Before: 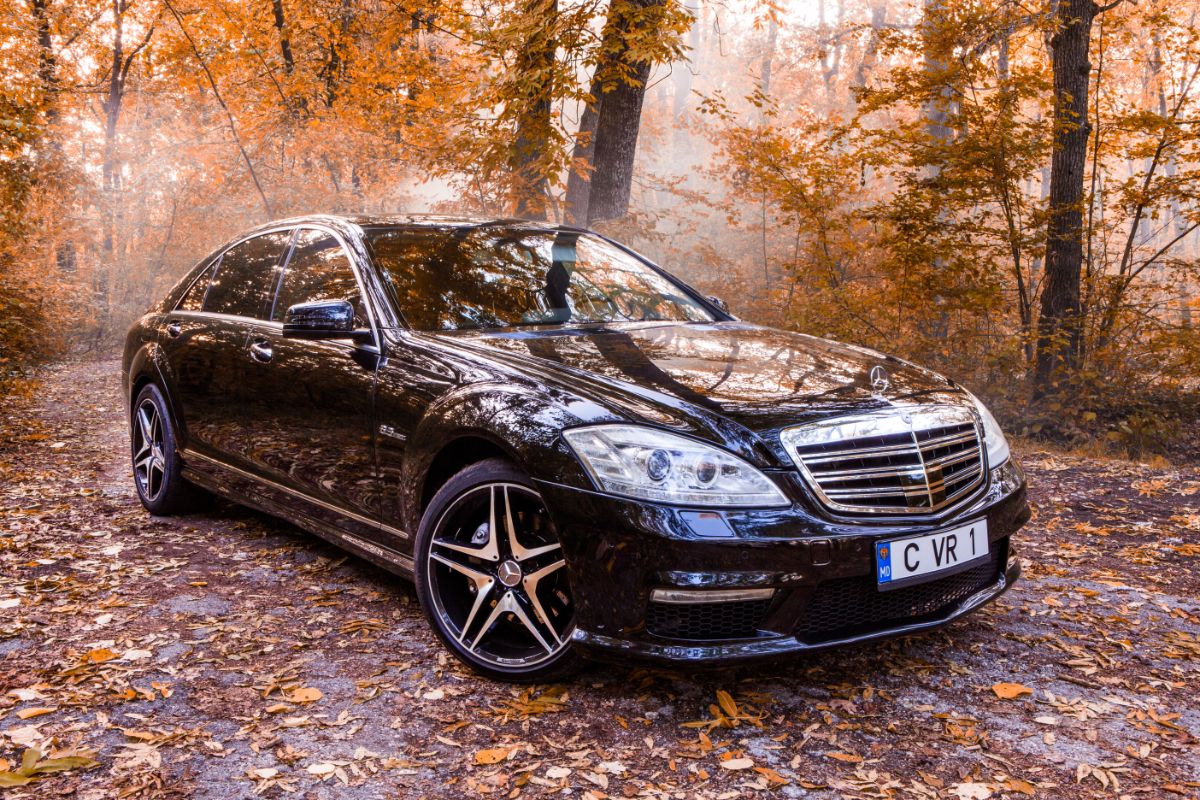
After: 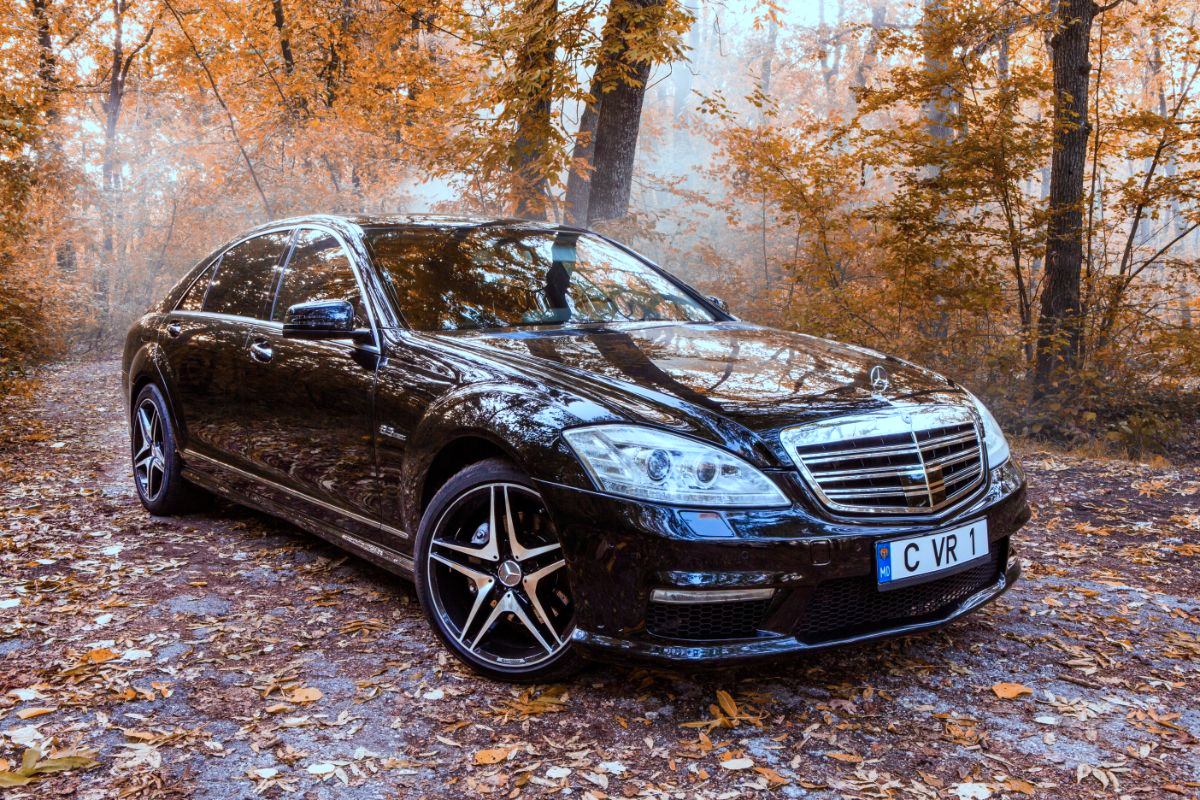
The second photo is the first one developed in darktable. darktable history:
color correction: highlights a* -11.77, highlights b* -15.8
